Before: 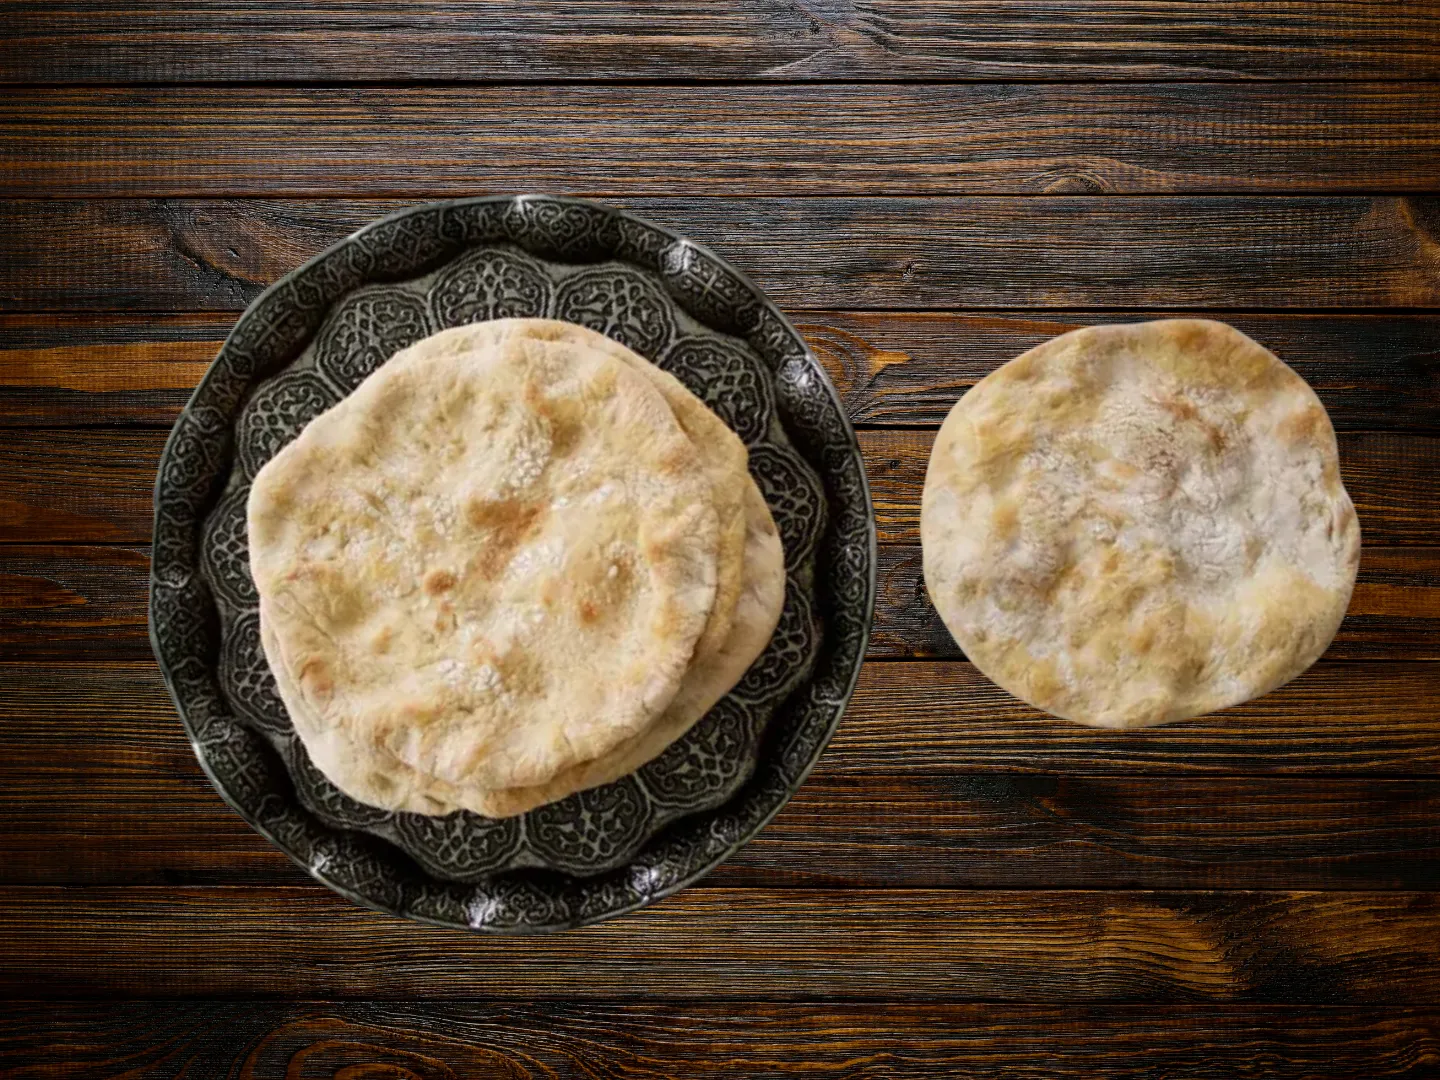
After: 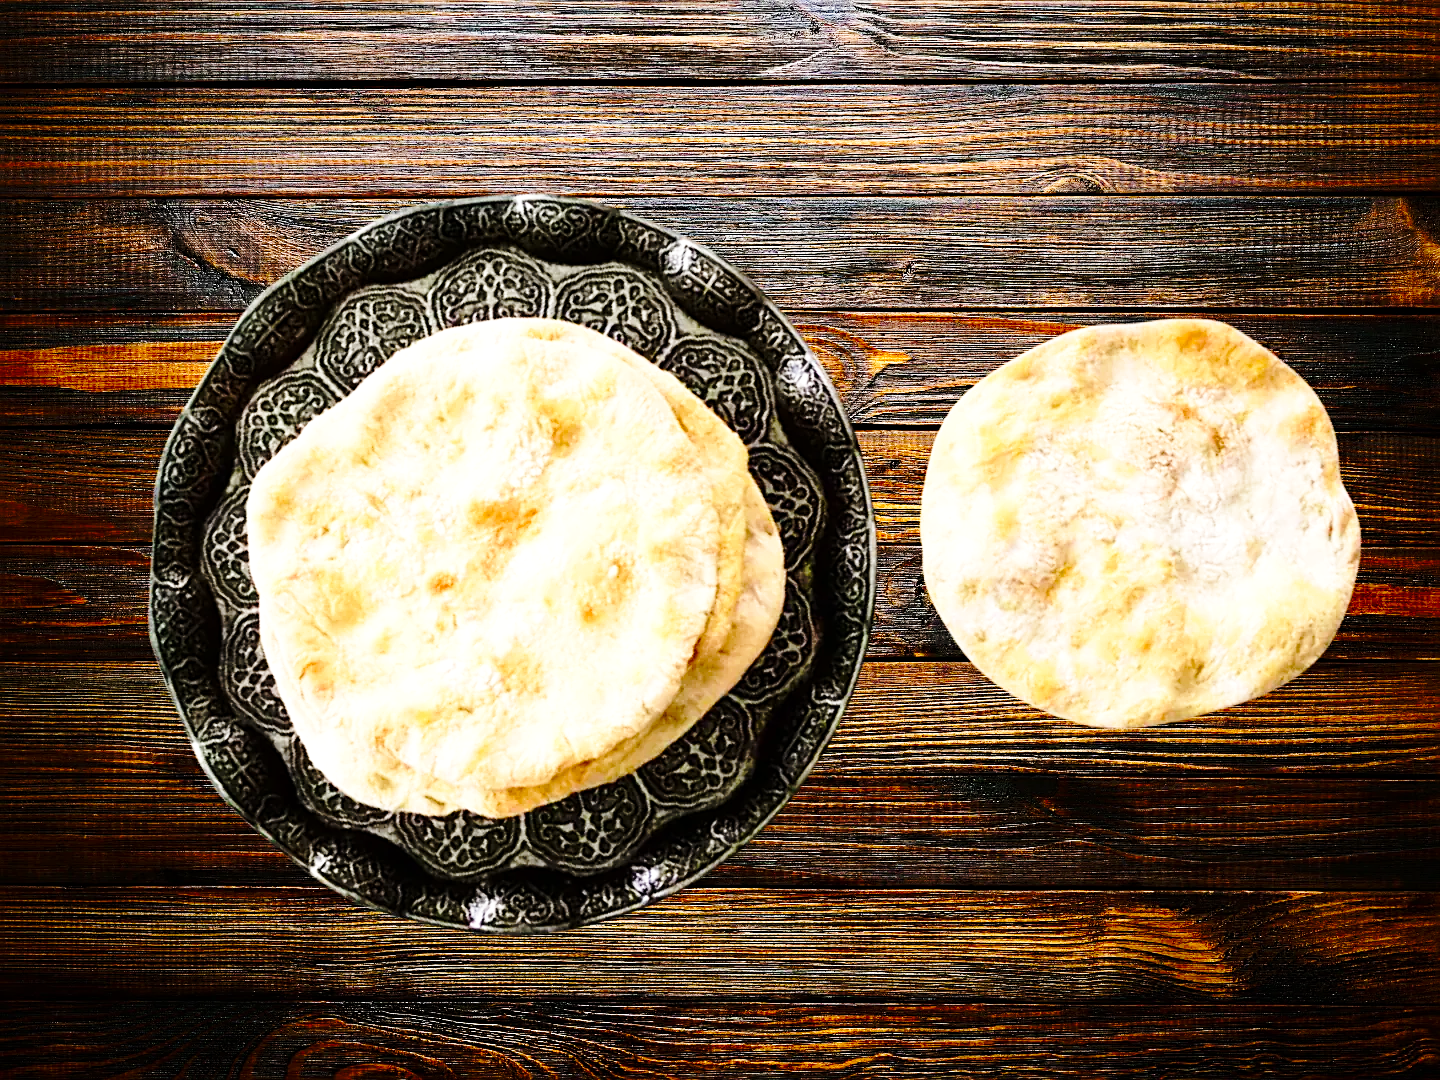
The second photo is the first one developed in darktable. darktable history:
base curve: curves: ch0 [(0, 0) (0.032, 0.037) (0.105, 0.228) (0.435, 0.76) (0.856, 0.983) (1, 1)], preserve colors none
sharpen: amount 0.483
contrast brightness saturation: contrast 0.087, saturation 0.267
tone equalizer: -8 EV -0.752 EV, -7 EV -0.738 EV, -6 EV -0.581 EV, -5 EV -0.406 EV, -3 EV 0.385 EV, -2 EV 0.6 EV, -1 EV 0.69 EV, +0 EV 0.771 EV
